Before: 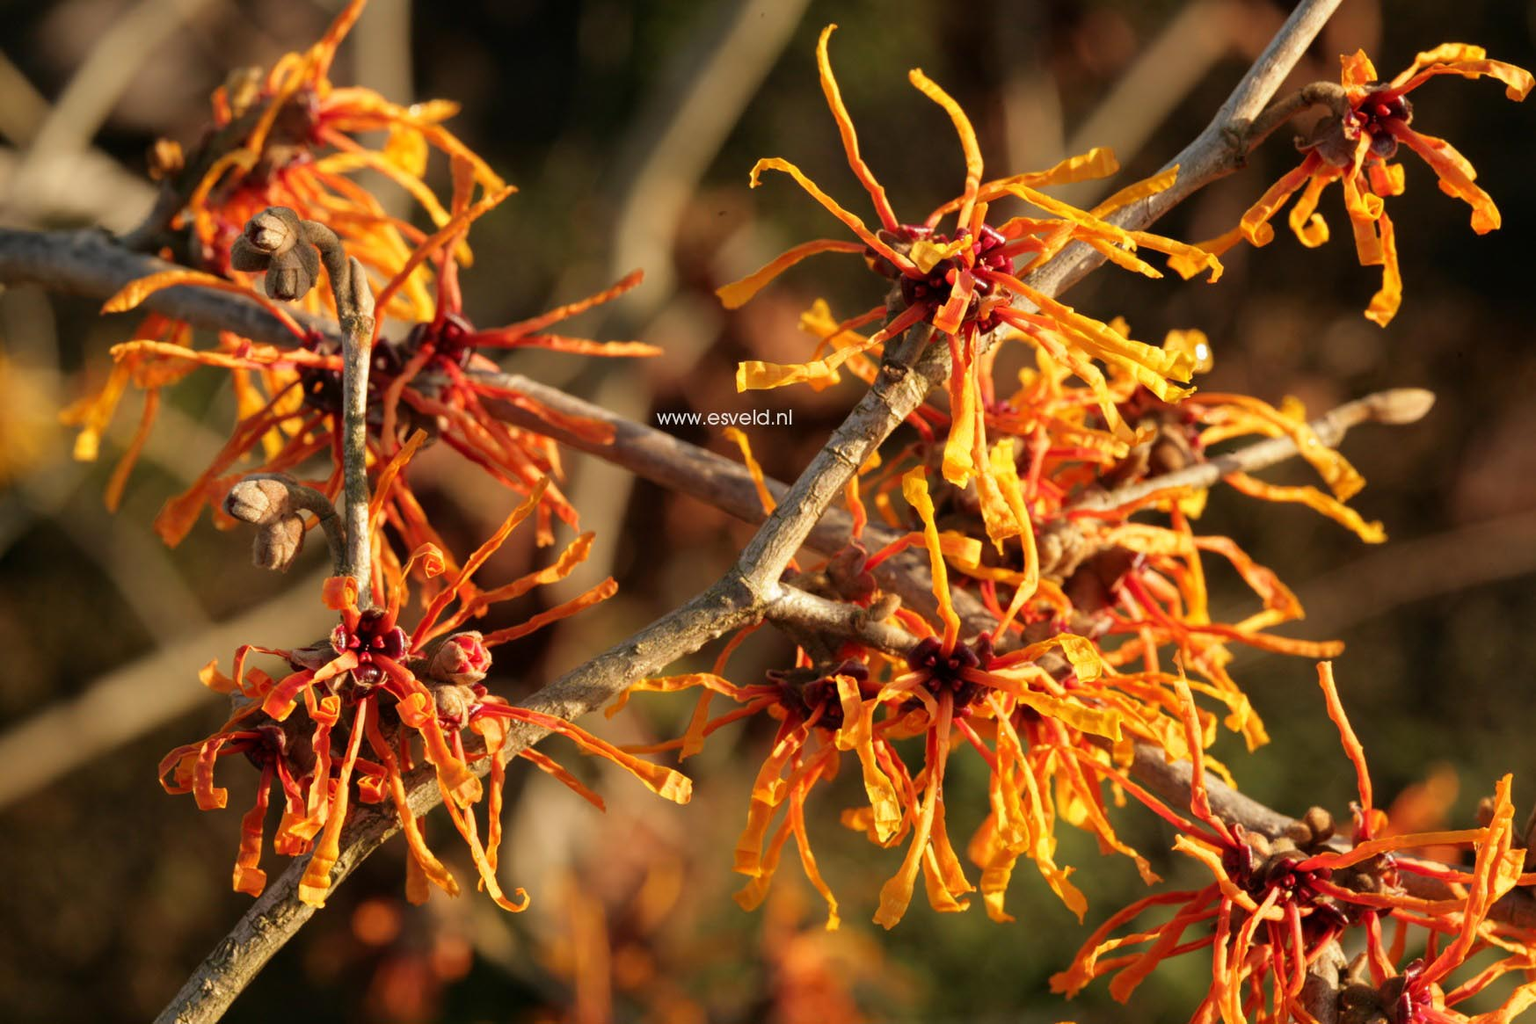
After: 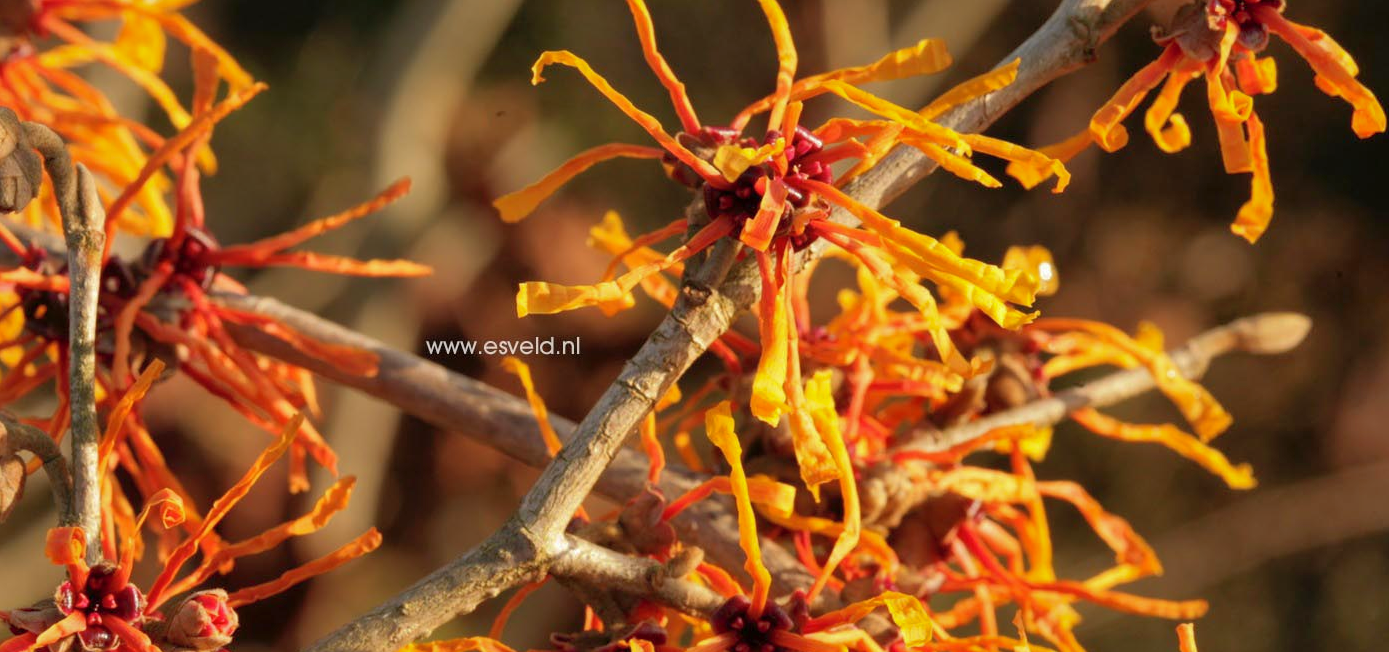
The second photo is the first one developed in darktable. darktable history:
shadows and highlights: on, module defaults
crop: left 18.41%, top 11.099%, right 2.035%, bottom 32.924%
